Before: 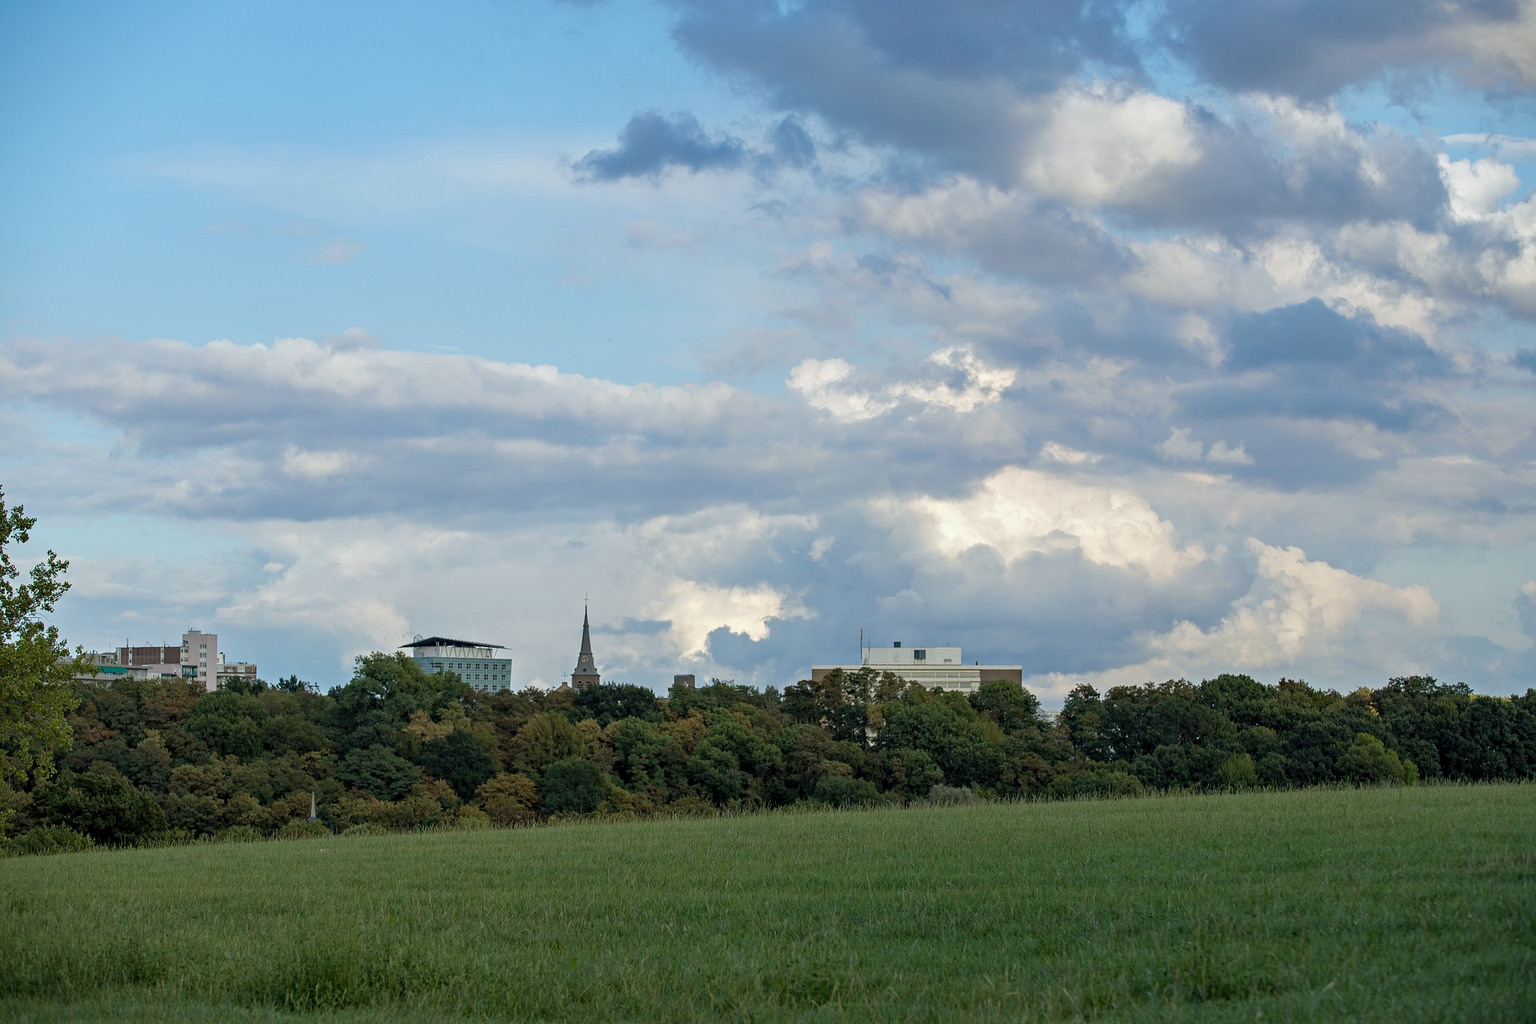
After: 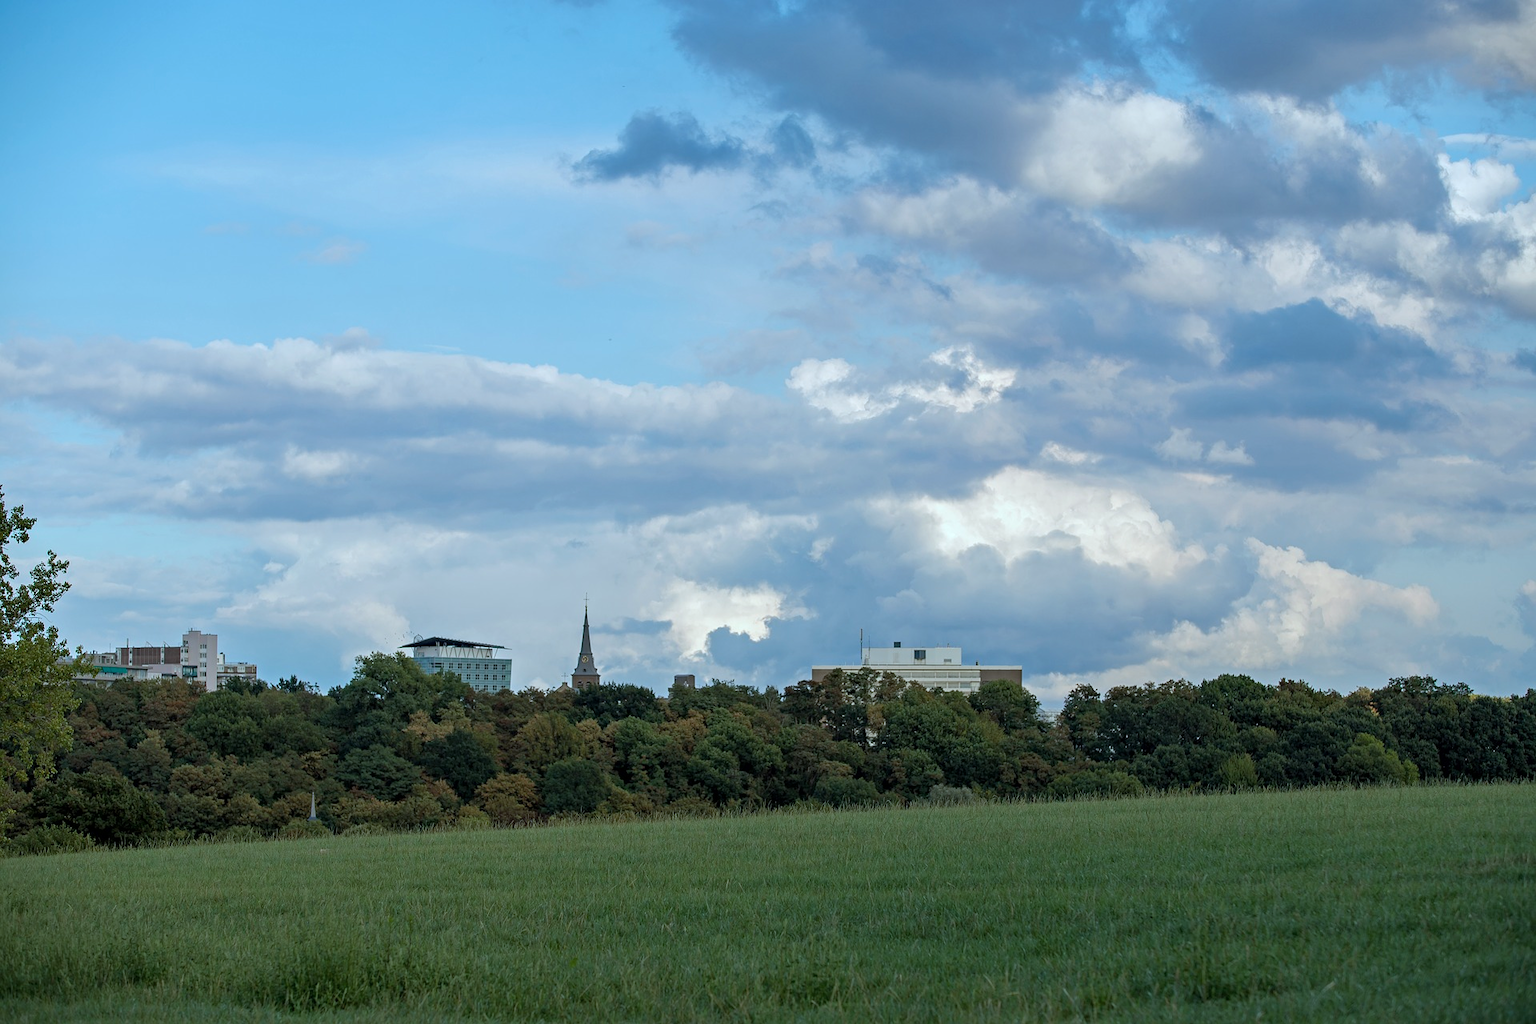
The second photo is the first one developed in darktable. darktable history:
color correction: highlights a* -4.22, highlights b* -10.79
